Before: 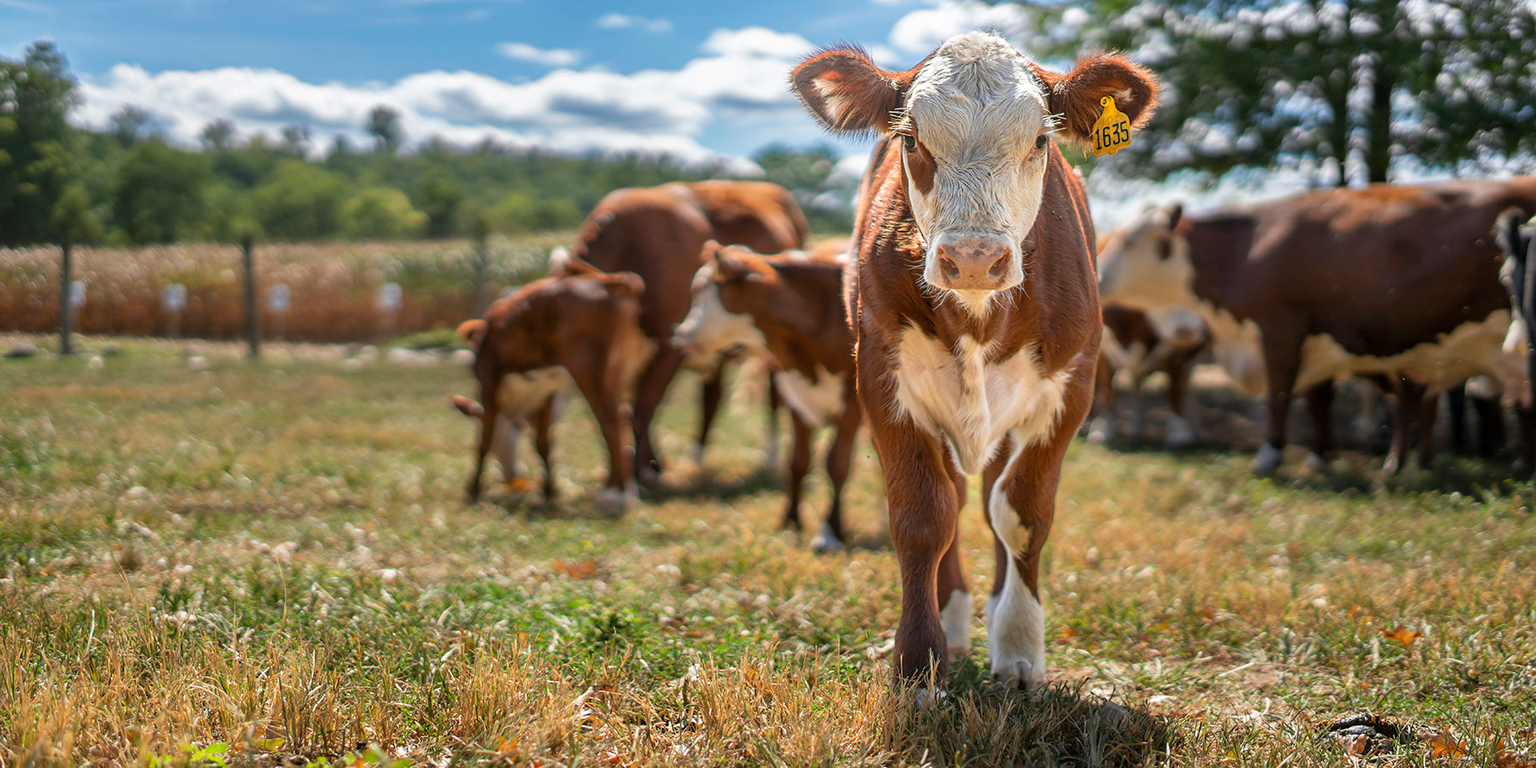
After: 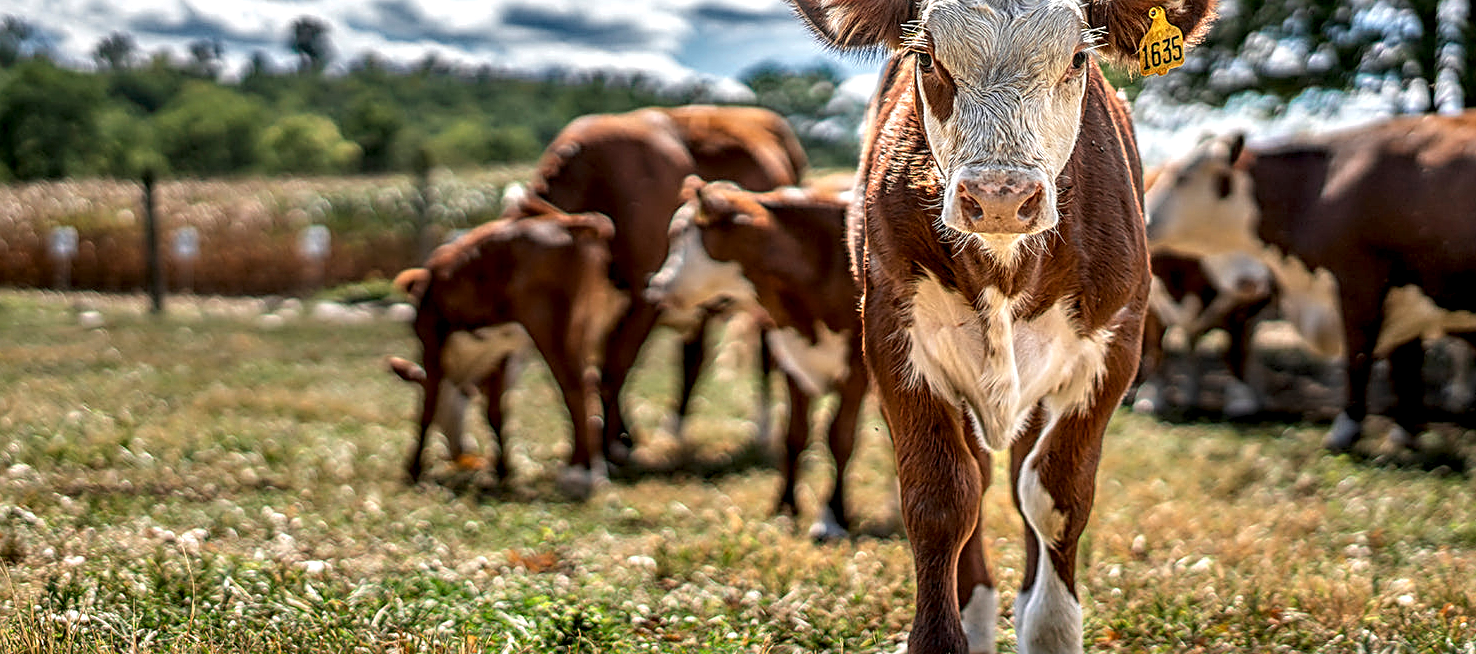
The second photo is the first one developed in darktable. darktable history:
crop: left 7.856%, top 11.836%, right 10.12%, bottom 15.387%
sharpen: radius 2.676, amount 0.669
local contrast: highlights 20%, shadows 70%, detail 170%
shadows and highlights: shadows 32.83, highlights -47.7, soften with gaussian
